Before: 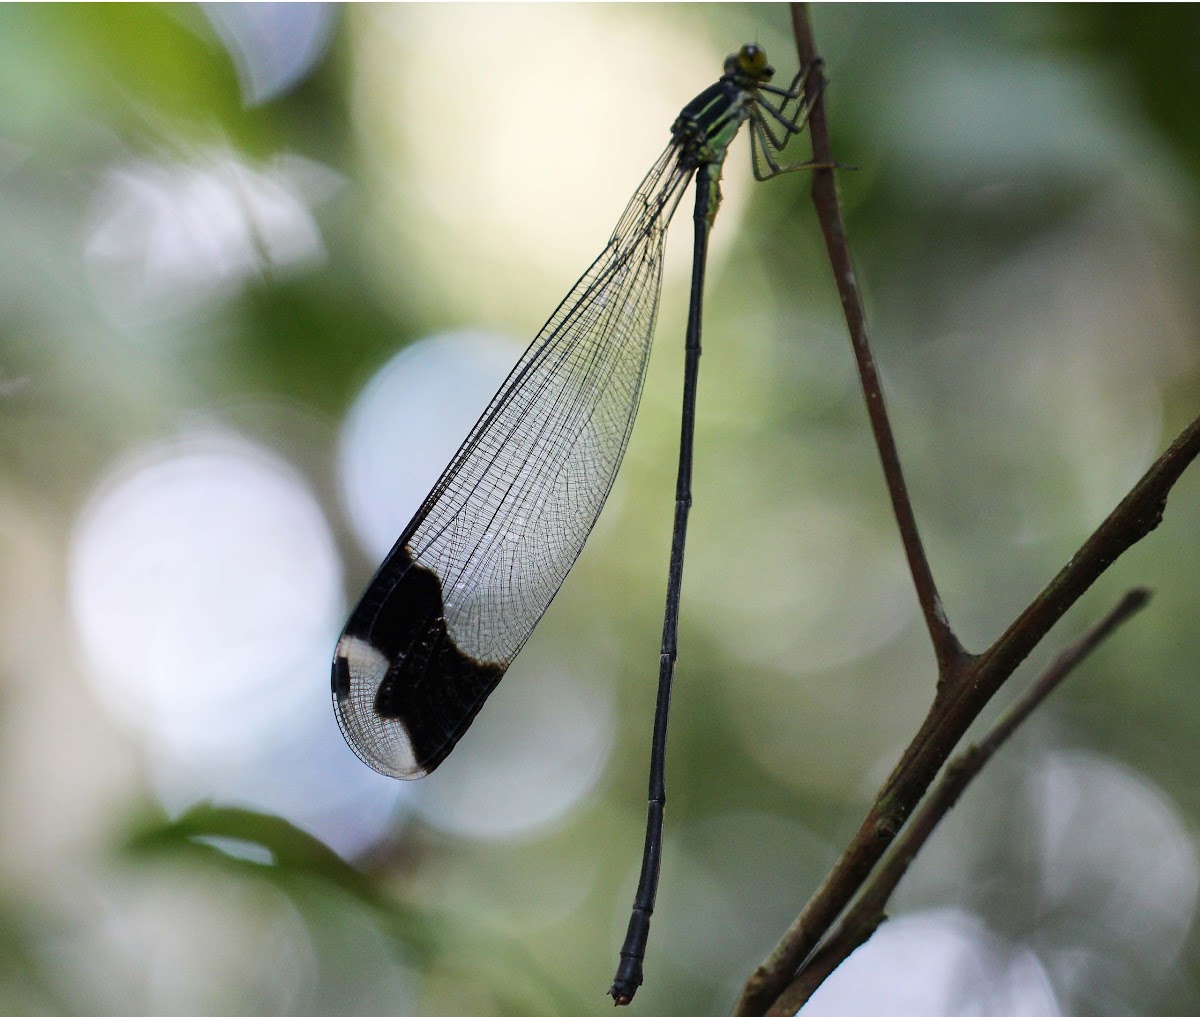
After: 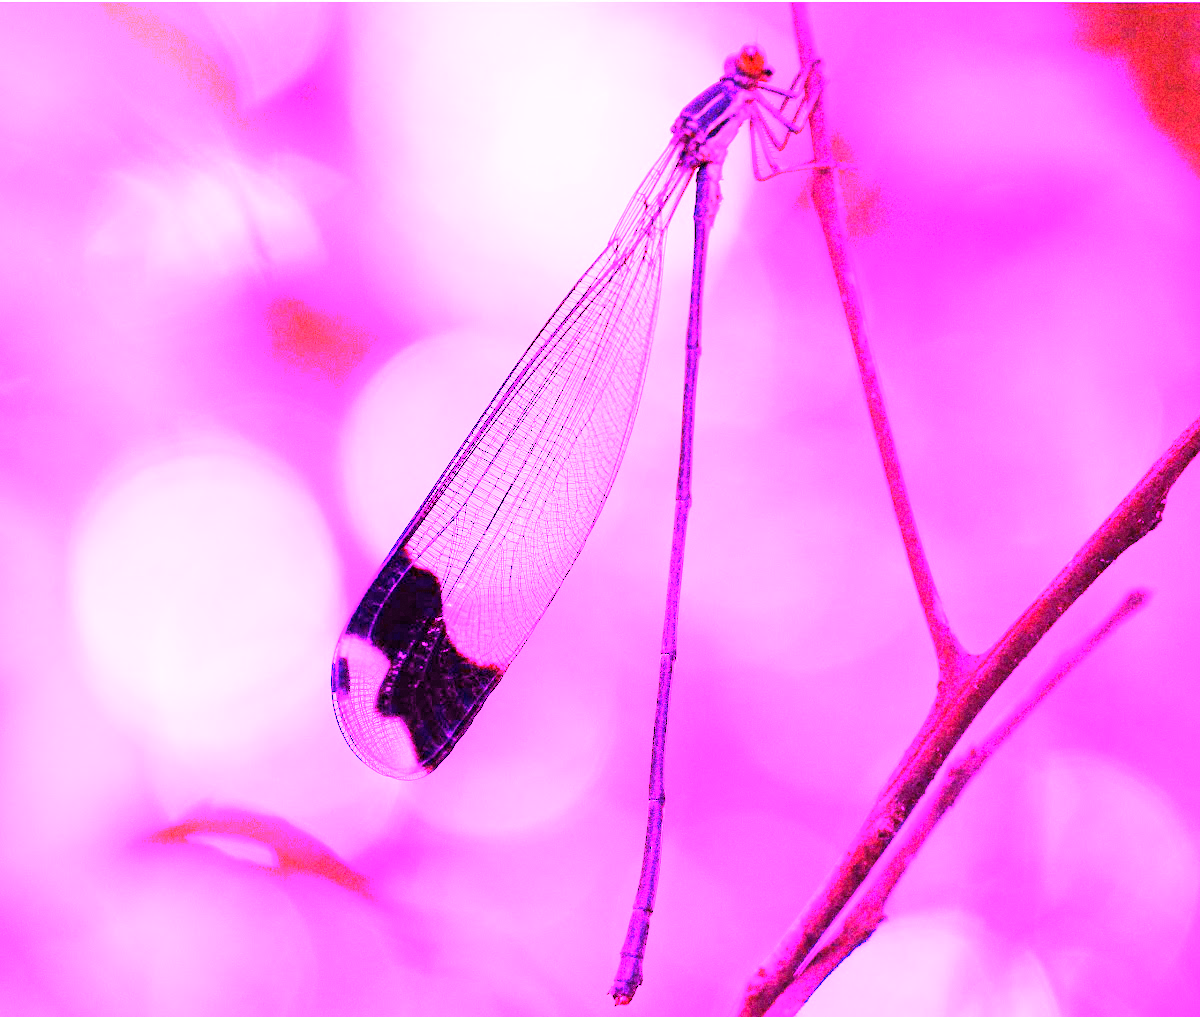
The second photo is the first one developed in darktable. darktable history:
white balance: red 8, blue 8
grain: coarseness 22.88 ISO
